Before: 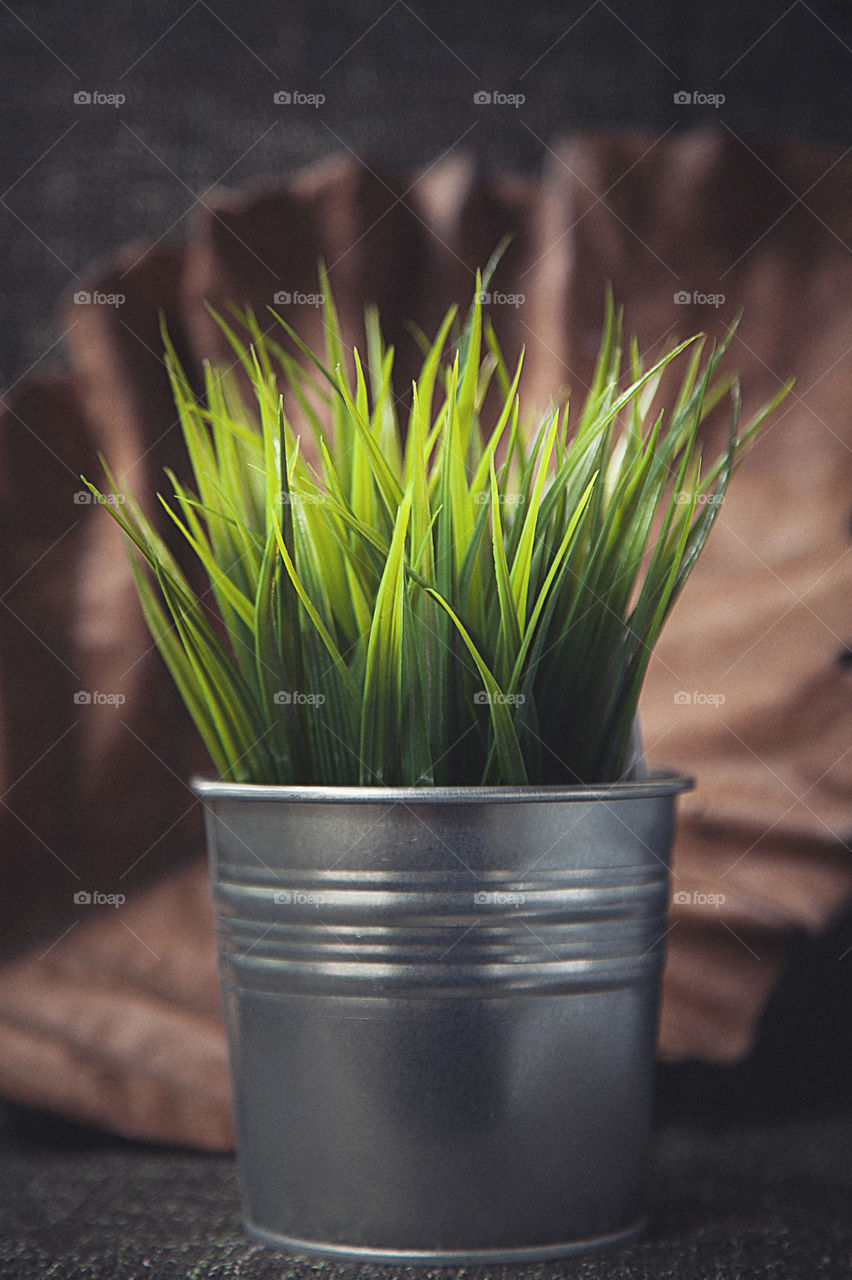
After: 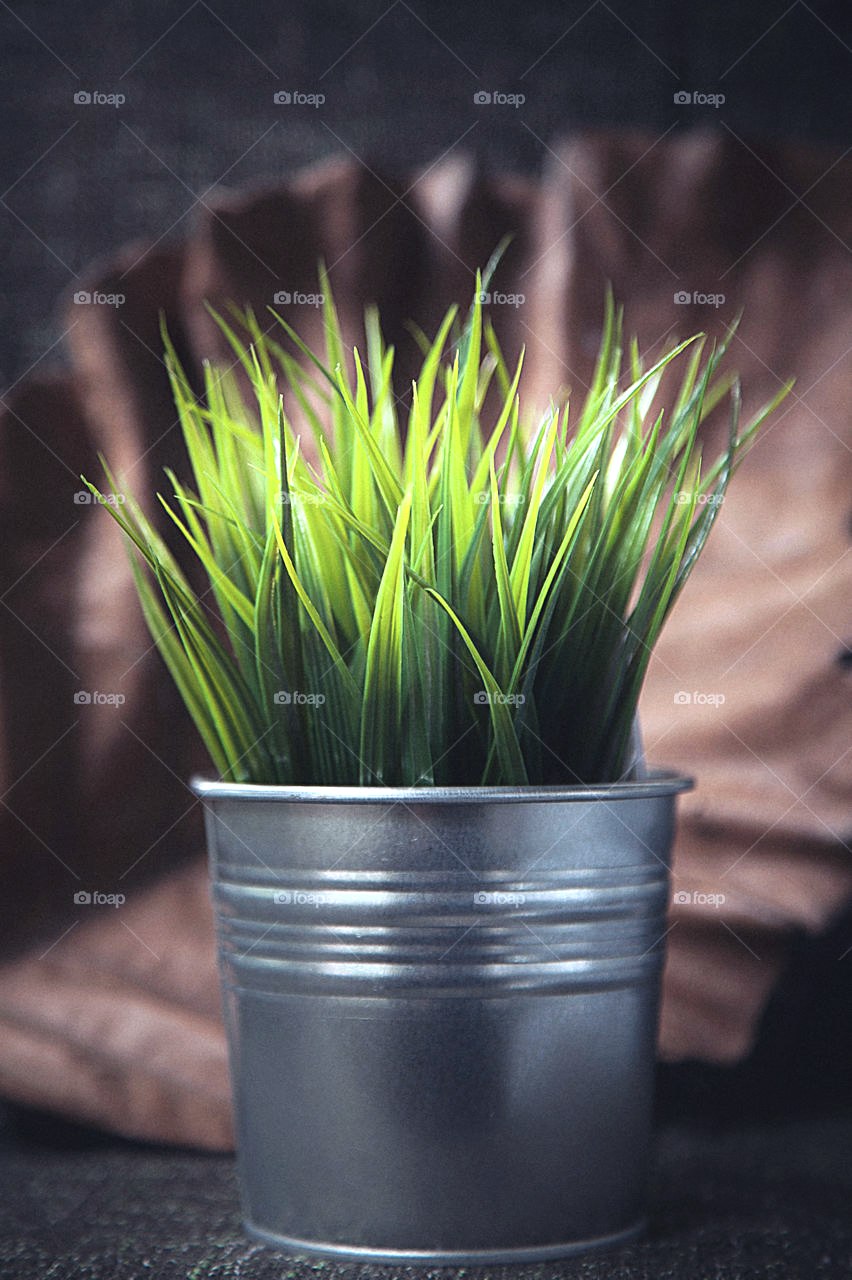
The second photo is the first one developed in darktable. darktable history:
tone equalizer: -8 EV -0.76 EV, -7 EV -0.685 EV, -6 EV -0.618 EV, -5 EV -0.367 EV, -3 EV 0.376 EV, -2 EV 0.6 EV, -1 EV 0.681 EV, +0 EV 0.723 EV, mask exposure compensation -0.488 EV
color calibration: x 0.37, y 0.382, temperature 4316.46 K
